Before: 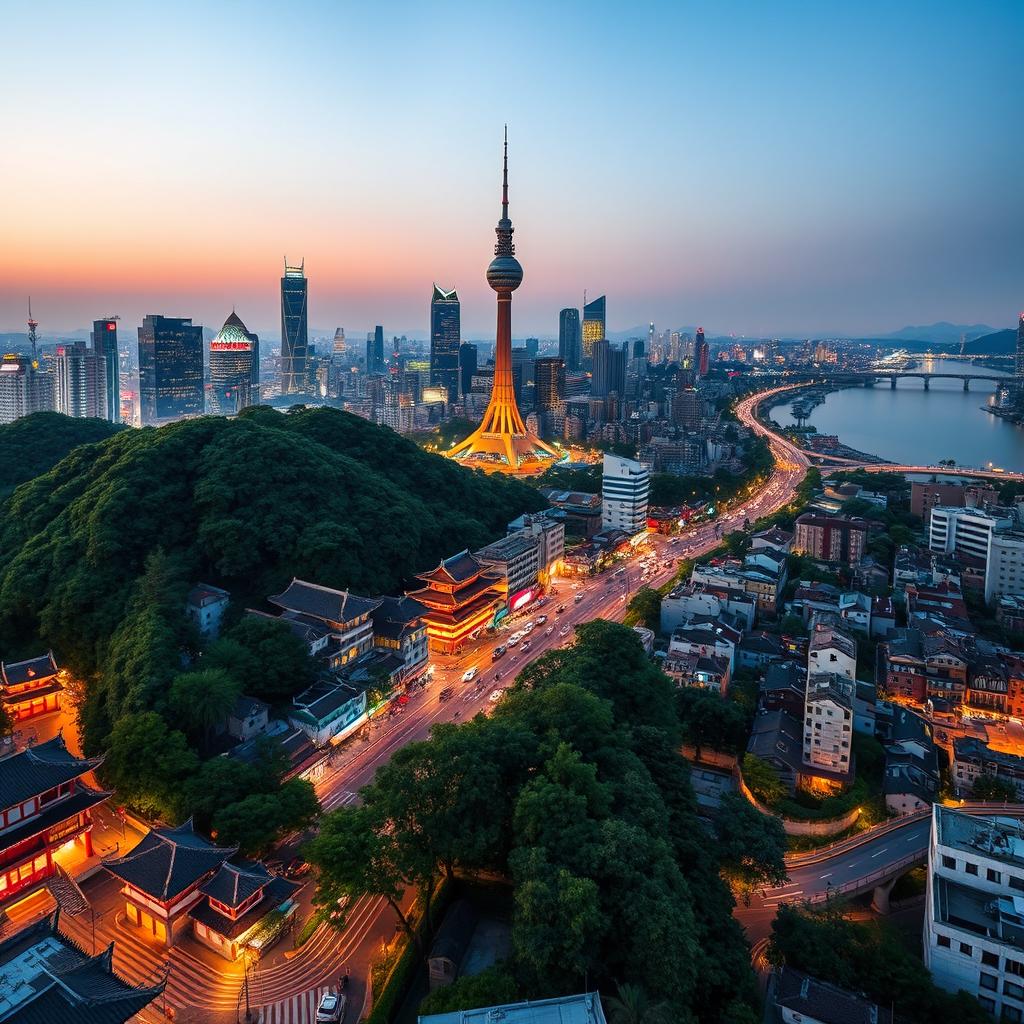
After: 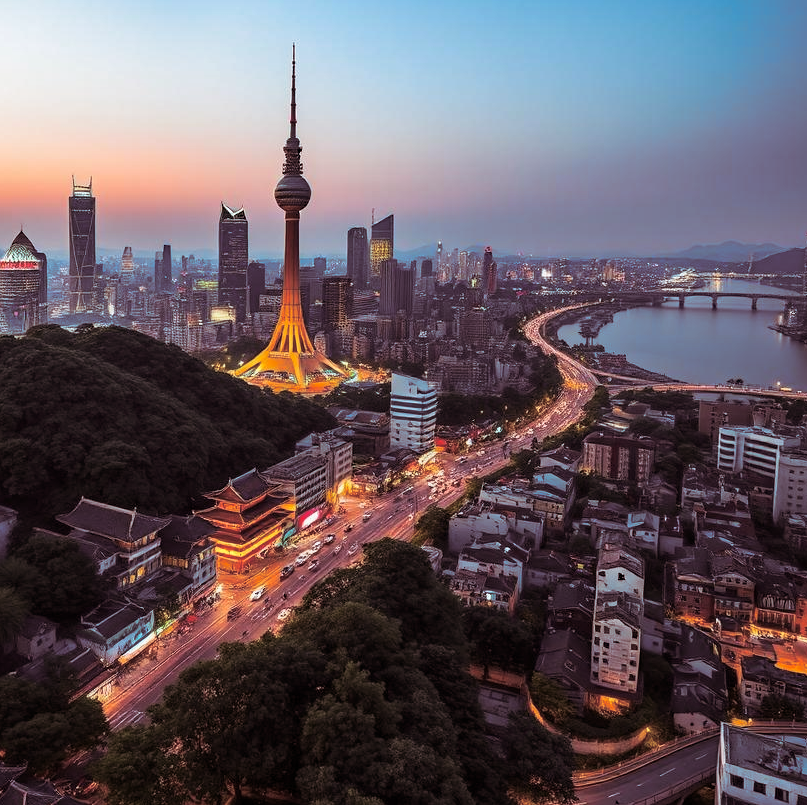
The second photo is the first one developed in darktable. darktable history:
split-toning: shadows › saturation 0.41, highlights › saturation 0, compress 33.55%
crop and rotate: left 20.74%, top 7.912%, right 0.375%, bottom 13.378%
haze removal: compatibility mode true, adaptive false
